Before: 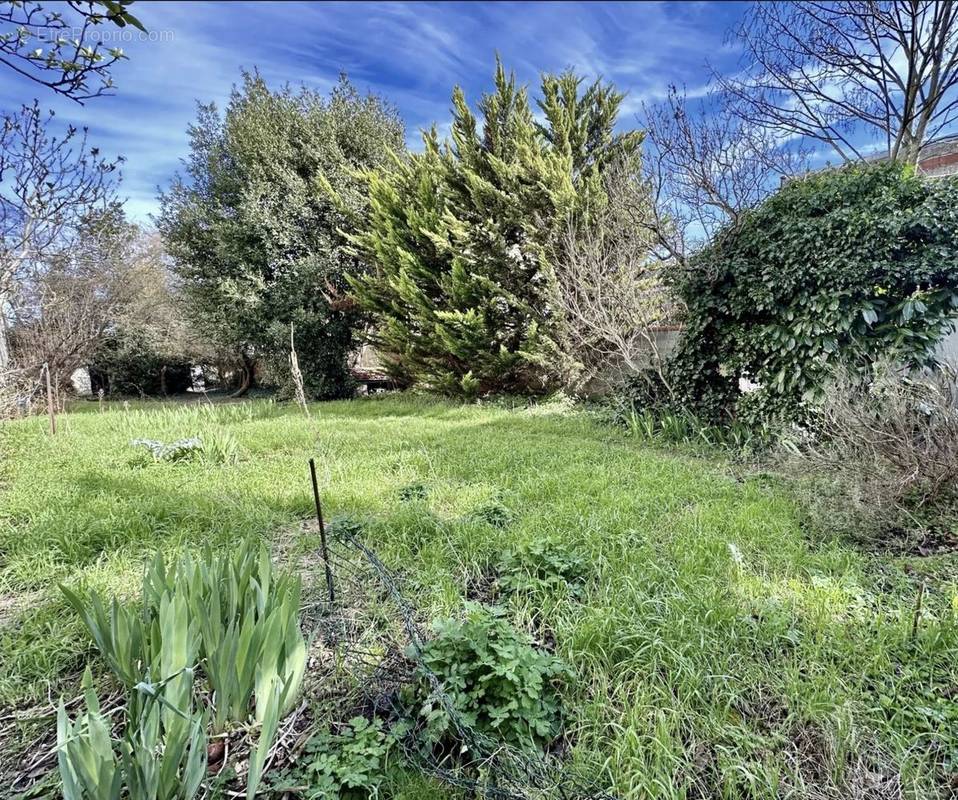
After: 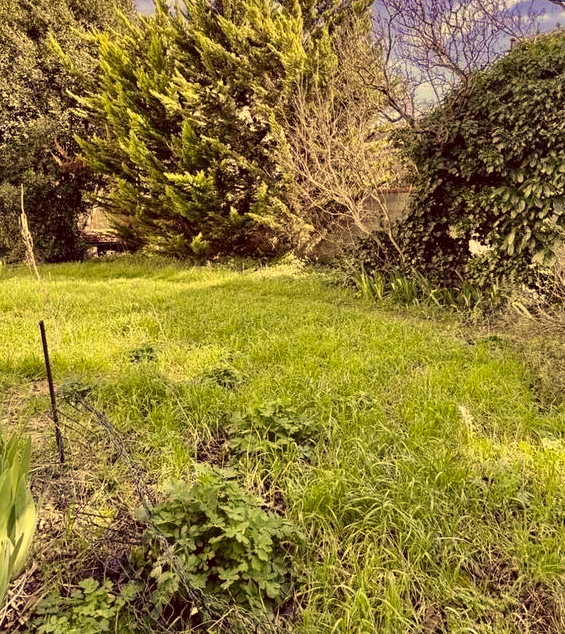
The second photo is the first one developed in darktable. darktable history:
color correction: highlights a* 9.7, highlights b* 39.38, shadows a* 13.99, shadows b* 3.5
crop and rotate: left 28.241%, top 17.312%, right 12.743%, bottom 3.346%
